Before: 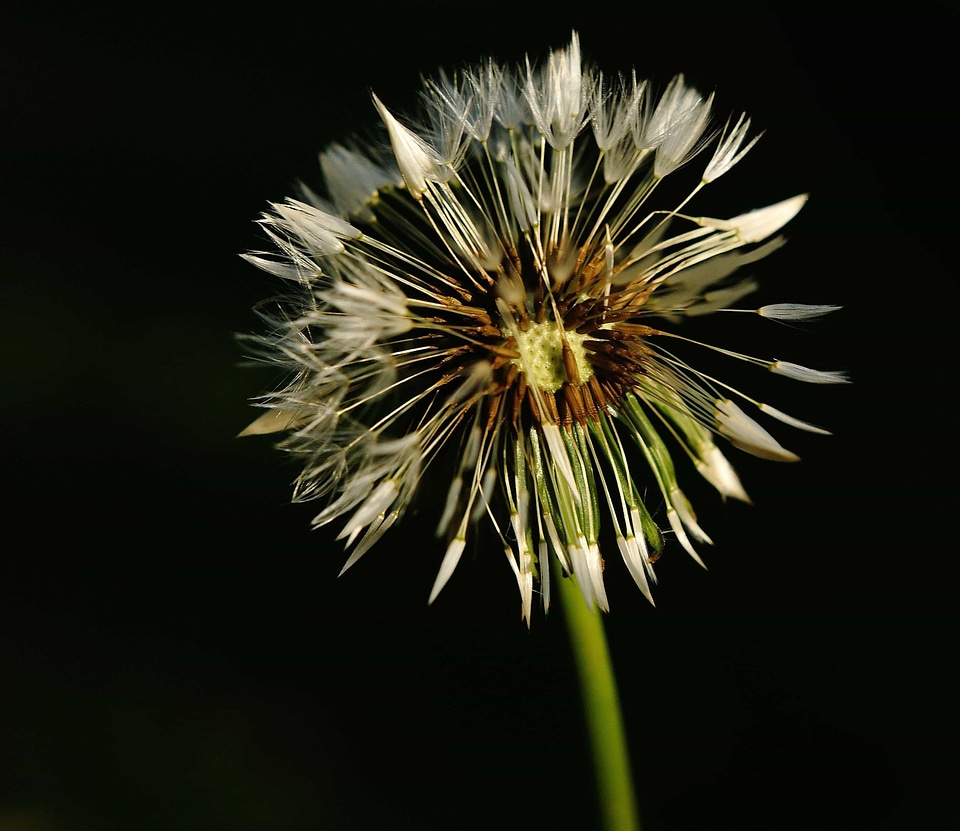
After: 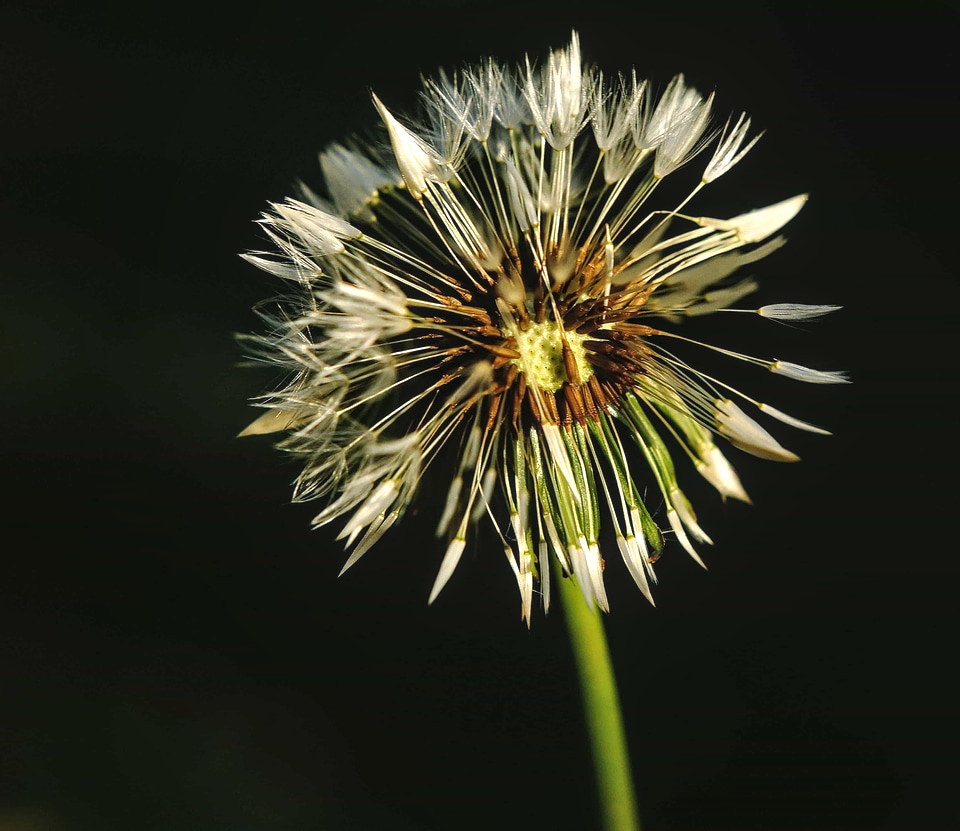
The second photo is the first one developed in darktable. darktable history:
local contrast: on, module defaults
exposure: black level correction -0.002, exposure 0.54 EV, compensate highlight preservation false
white balance: emerald 1
